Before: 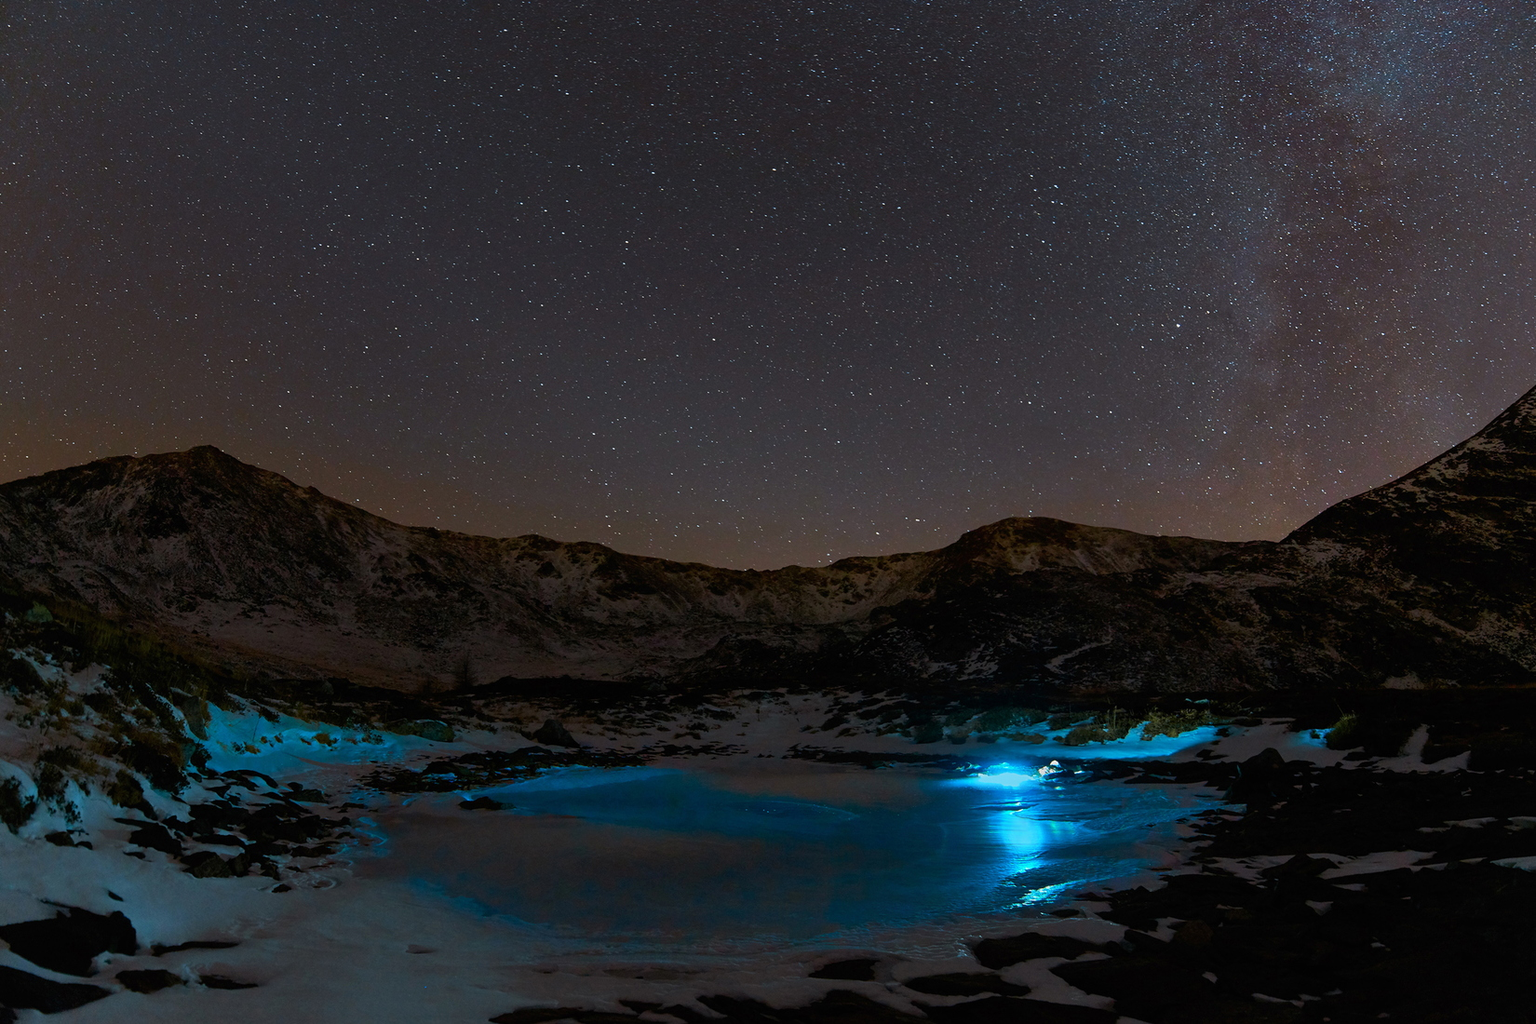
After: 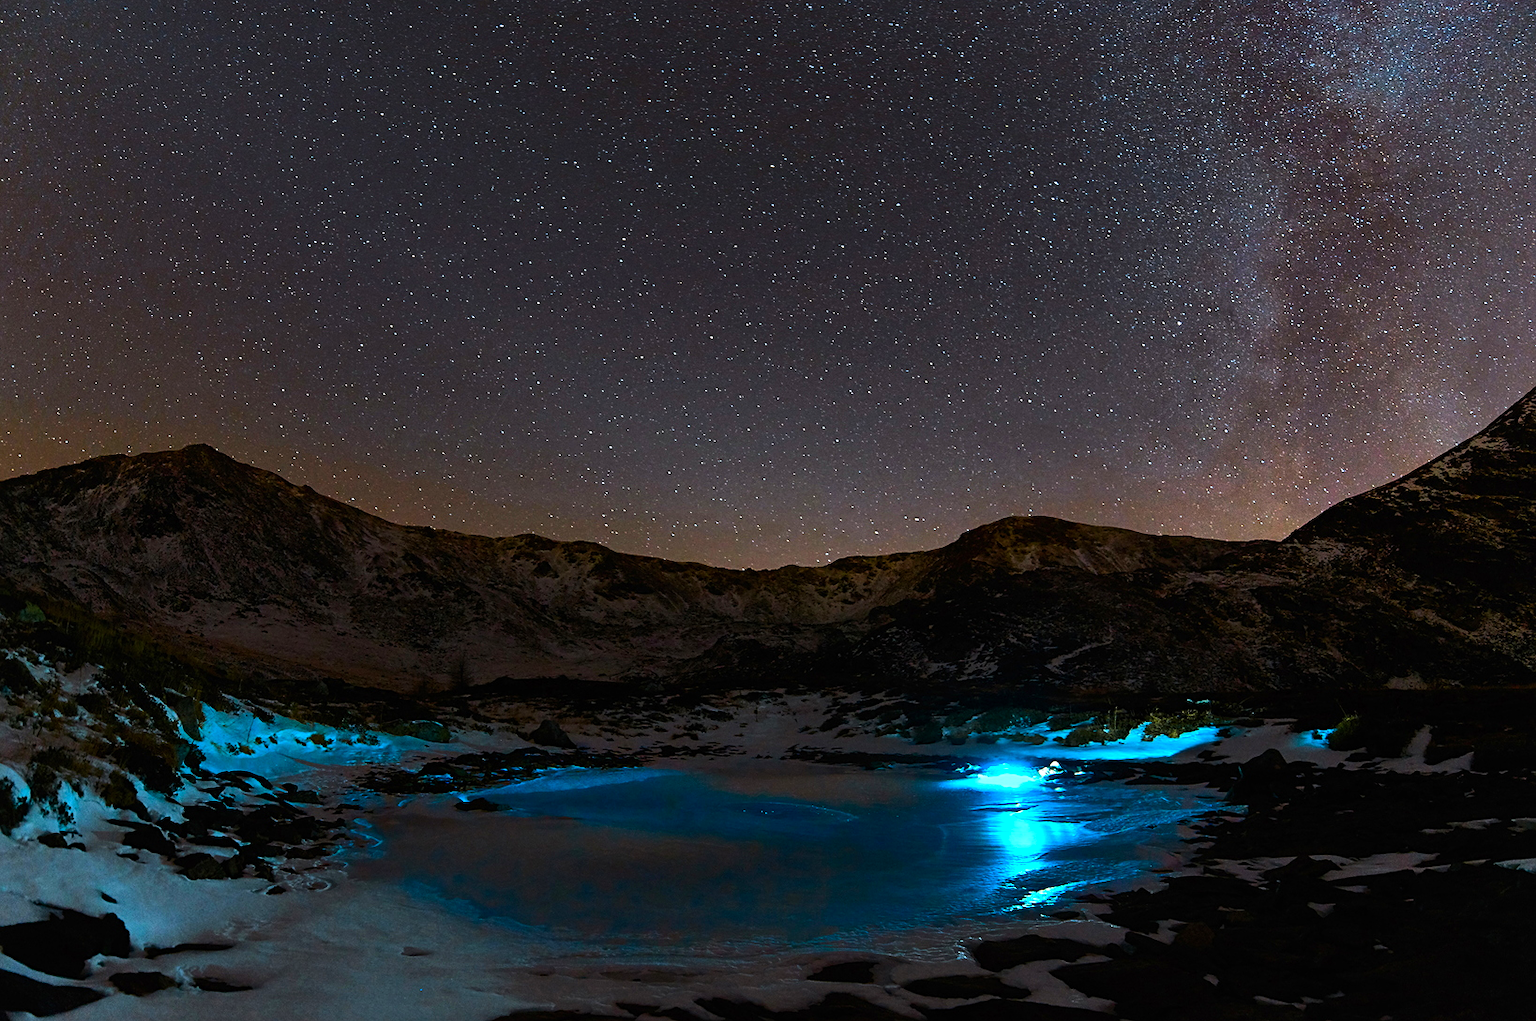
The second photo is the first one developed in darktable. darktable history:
shadows and highlights: shadows 20.23, highlights -19.81, soften with gaussian
color balance rgb: perceptual saturation grading › global saturation 20%, perceptual saturation grading › highlights -24.892%, perceptual saturation grading › shadows 25.983%, perceptual brilliance grading › global brilliance -5.01%, perceptual brilliance grading › highlights 24.123%, perceptual brilliance grading › mid-tones 7.108%, perceptual brilliance grading › shadows -4.732%
crop: left 0.489%, top 0.509%, right 0.211%, bottom 0.416%
sharpen: amount 0.213
base curve: curves: ch0 [(0, 0) (0.028, 0.03) (0.121, 0.232) (0.46, 0.748) (0.859, 0.968) (1, 1)]
